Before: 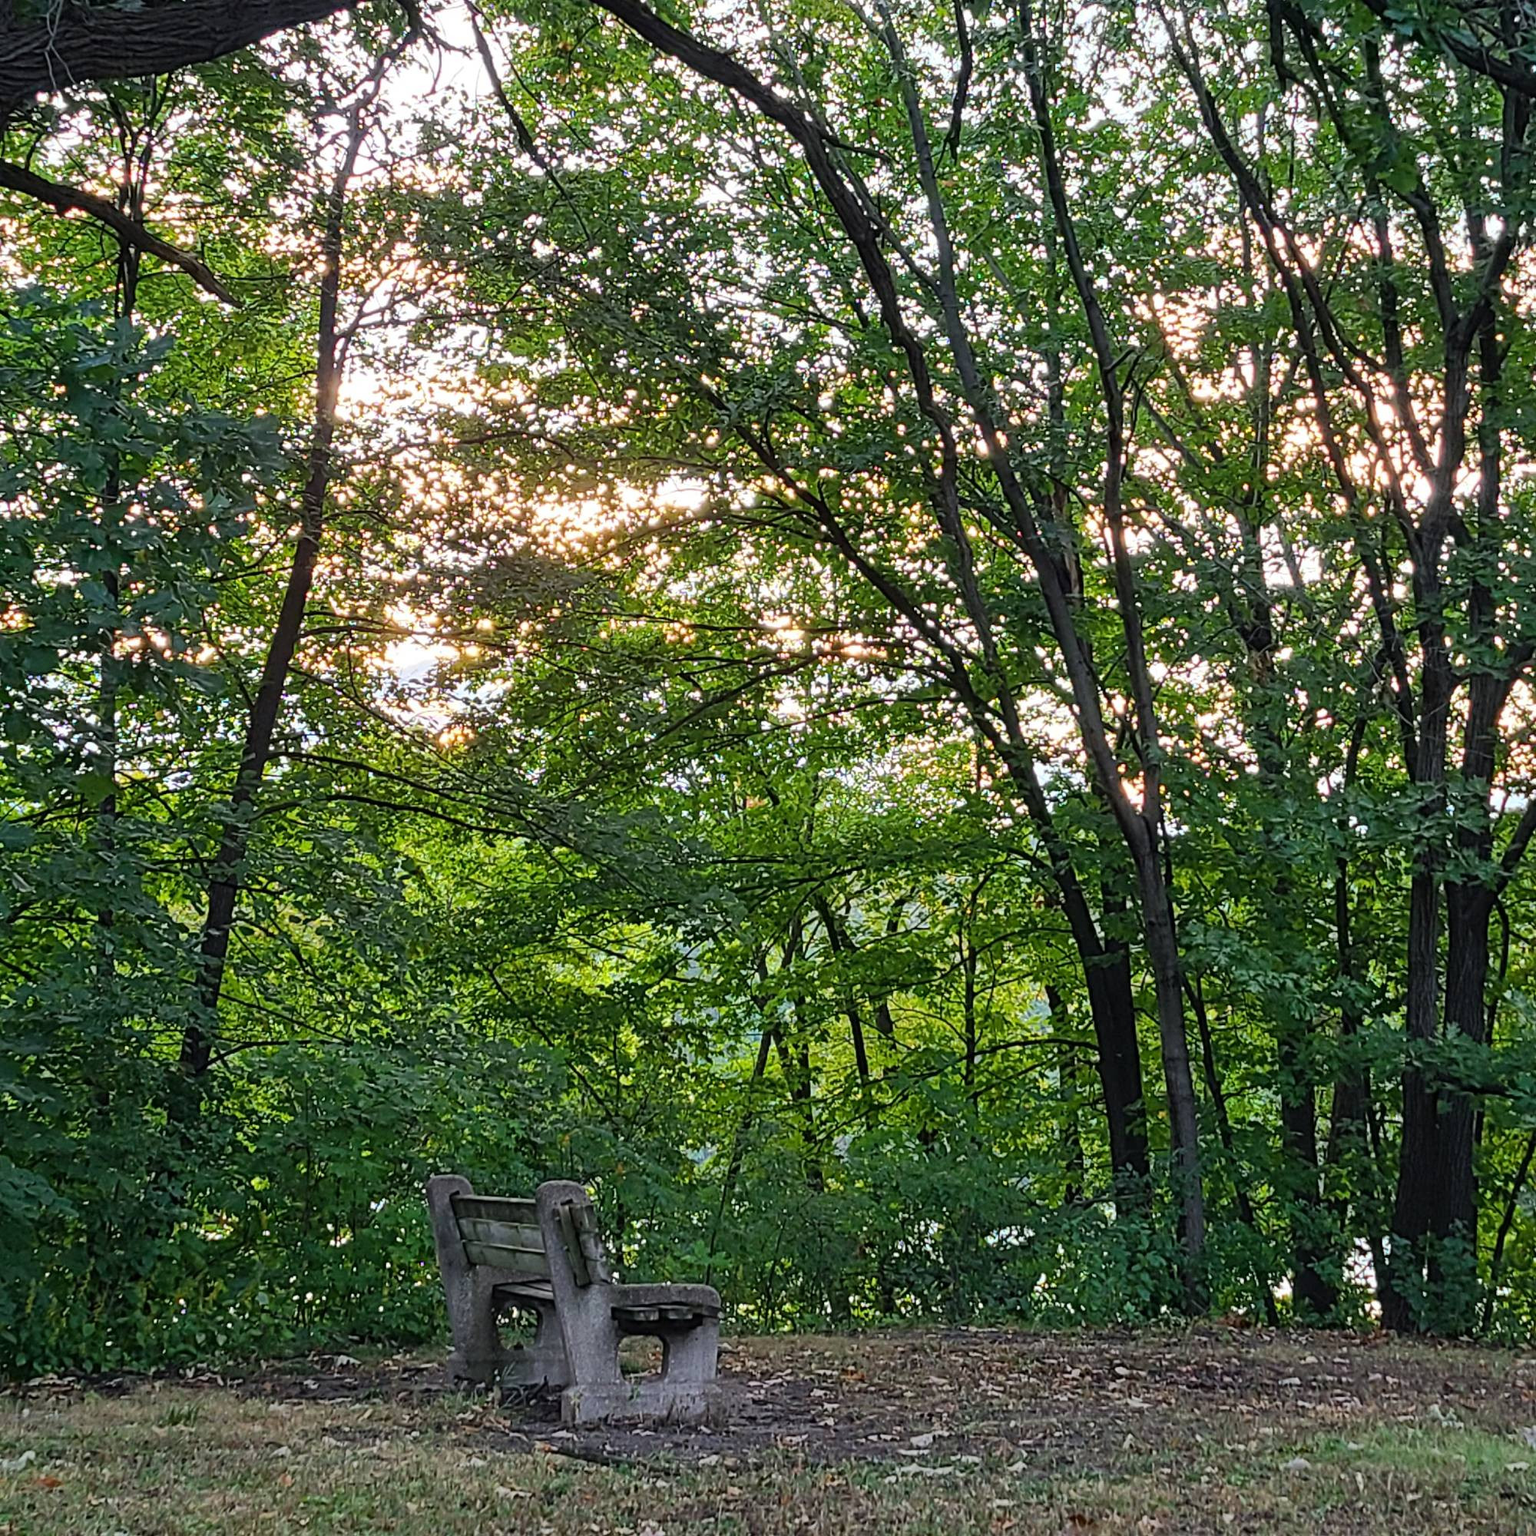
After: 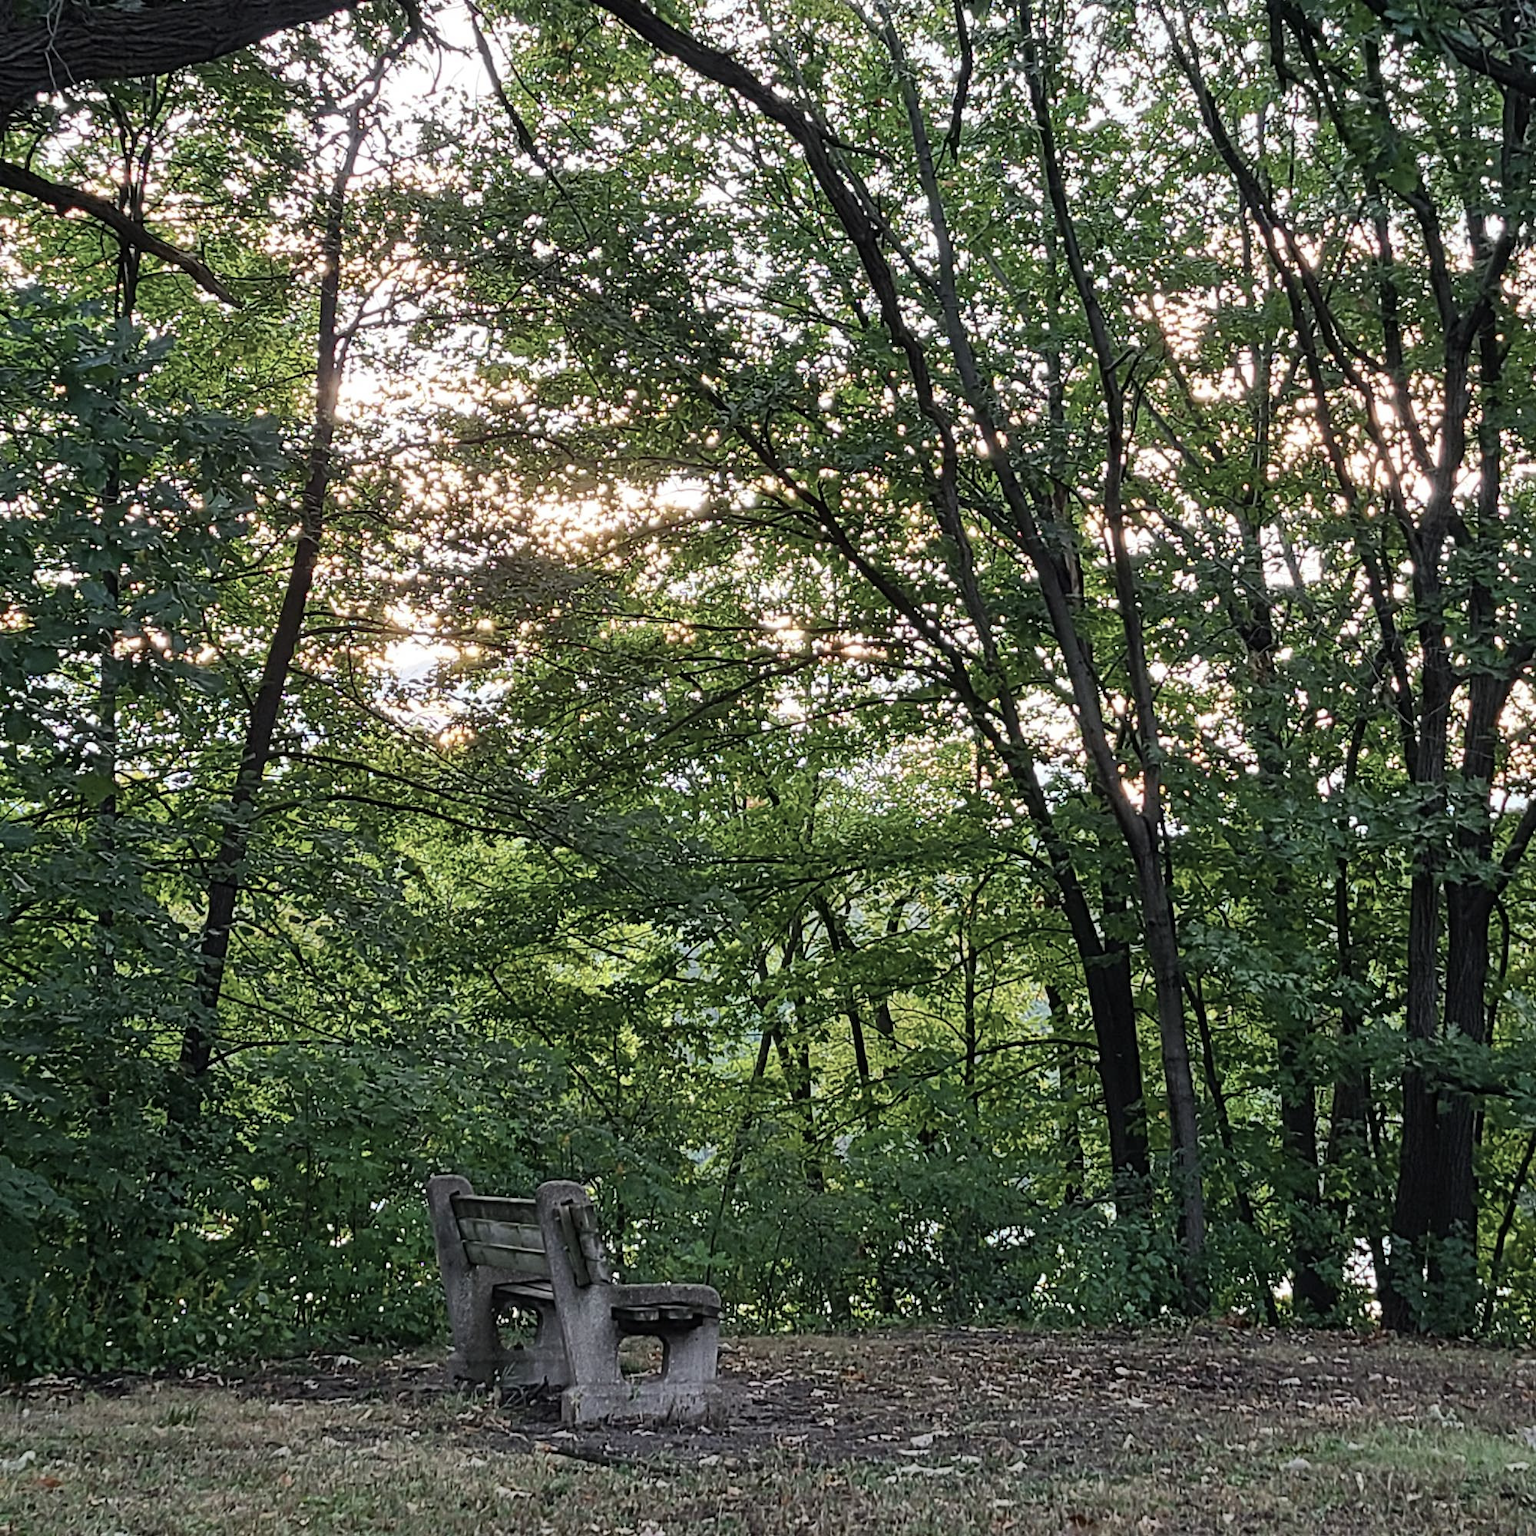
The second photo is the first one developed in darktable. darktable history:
white balance: emerald 1
contrast brightness saturation: contrast 0.1, saturation -0.36
